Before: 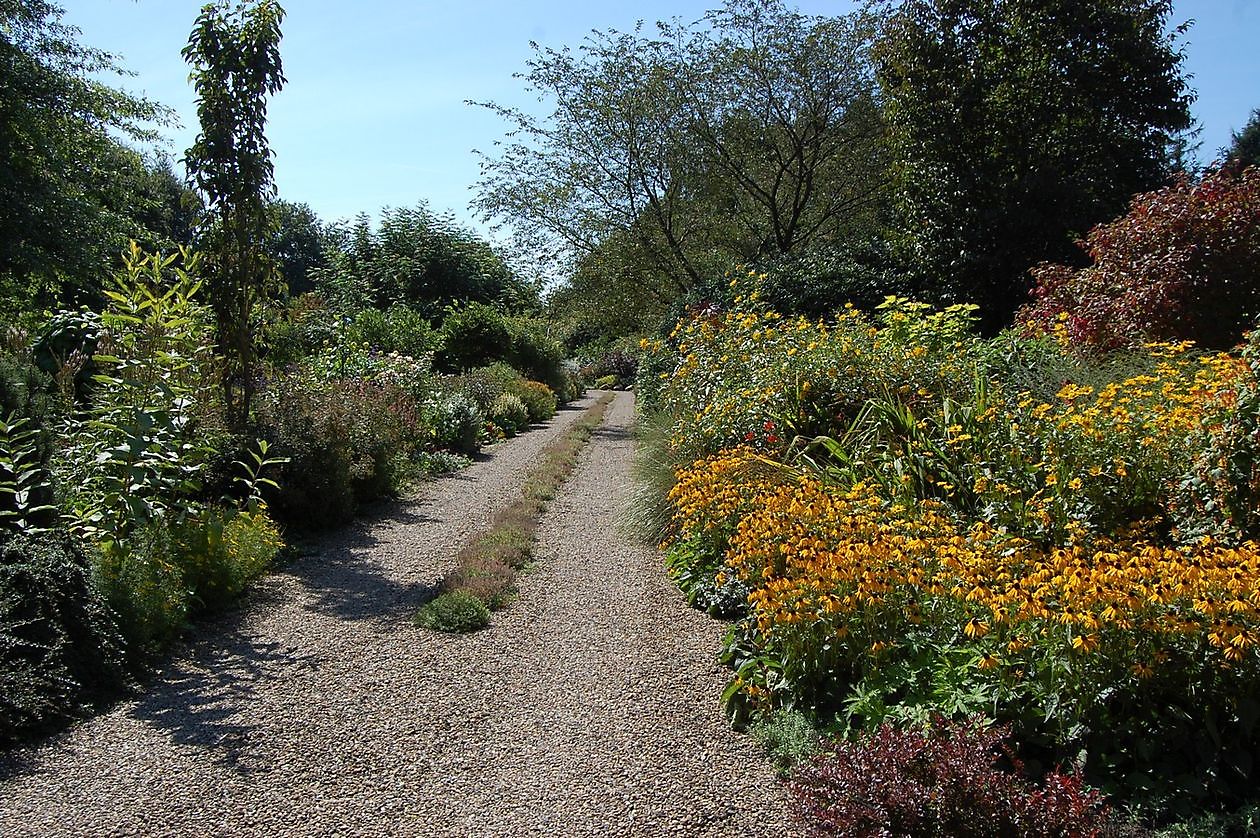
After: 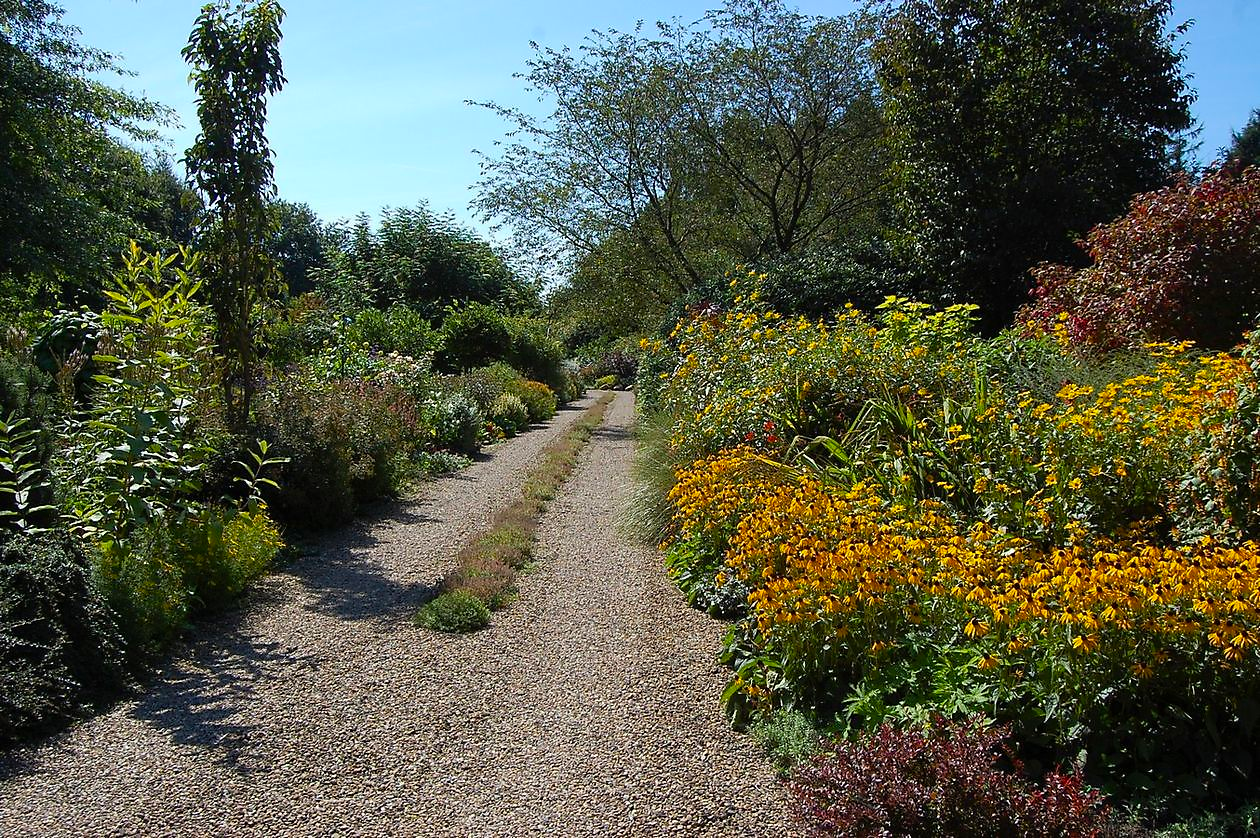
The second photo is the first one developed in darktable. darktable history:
color balance rgb: linear chroma grading › global chroma 9.074%, perceptual saturation grading › global saturation 19.378%
